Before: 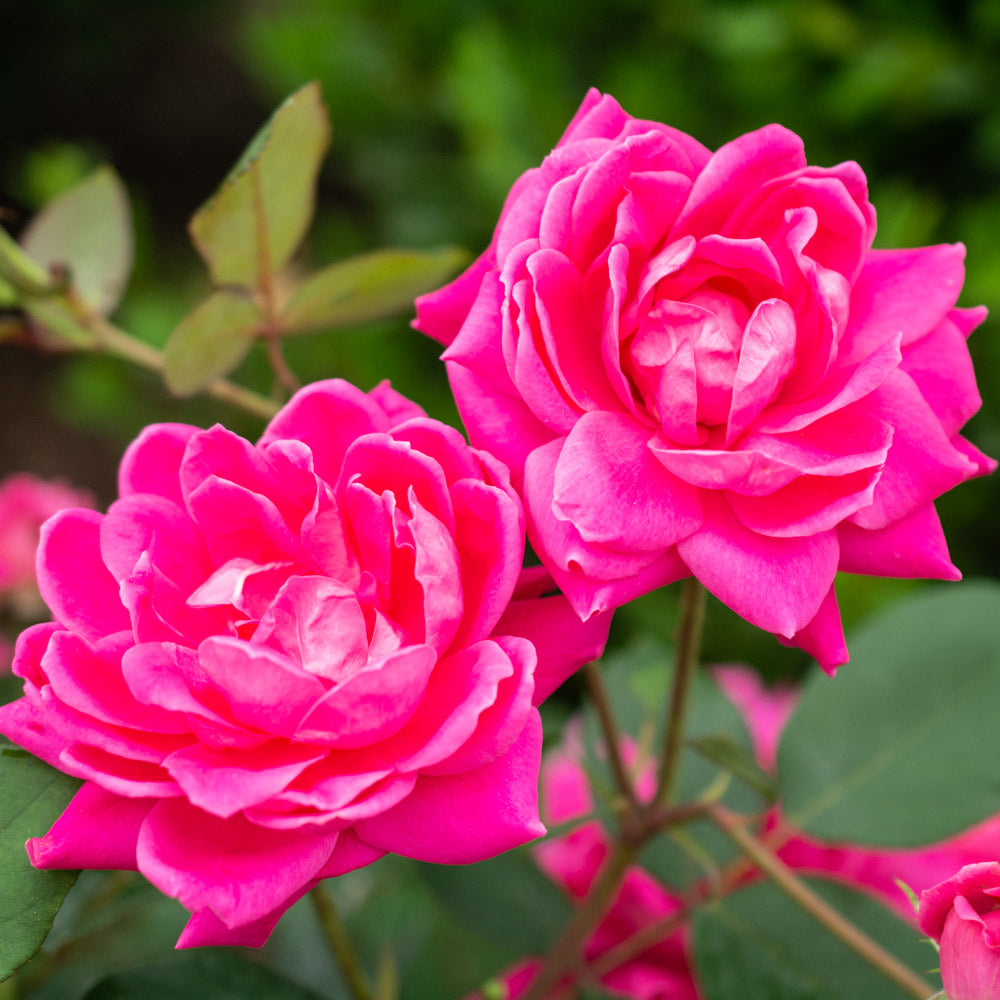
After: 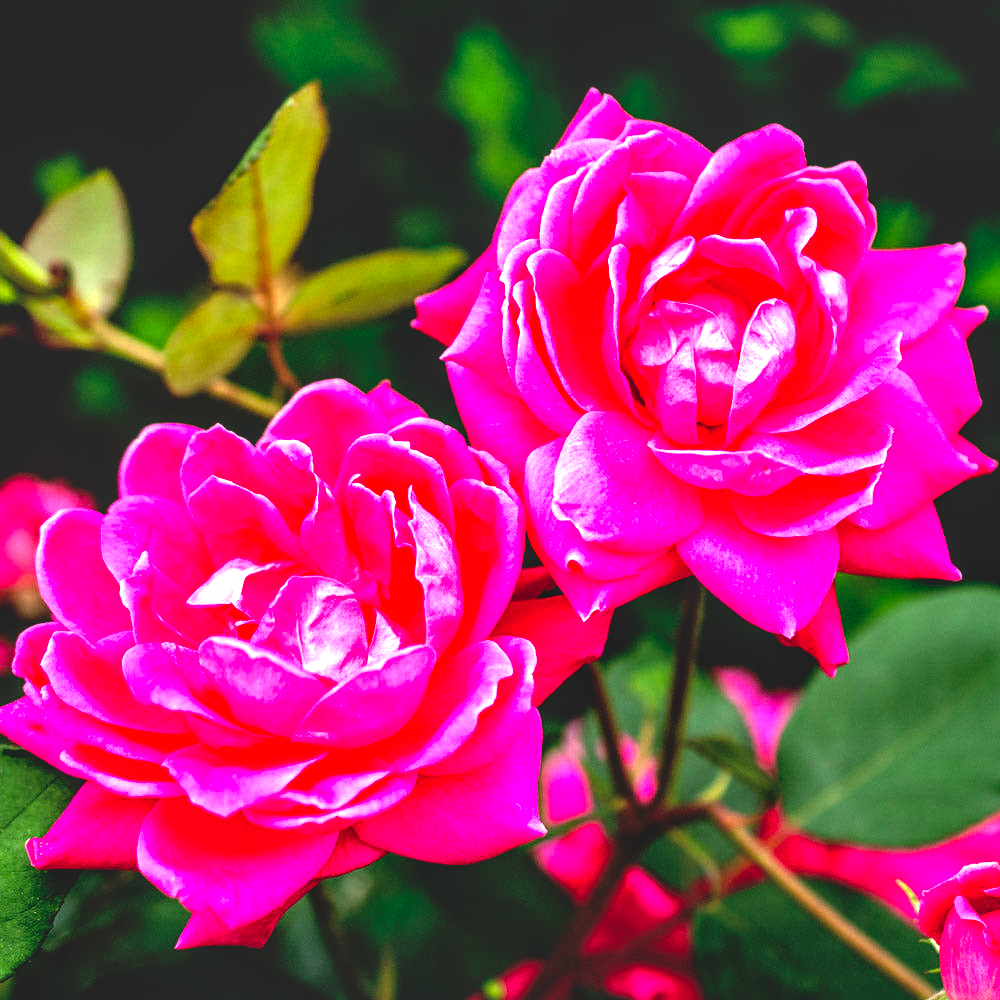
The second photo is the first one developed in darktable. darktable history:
sharpen: on, module defaults
exposure: black level correction 0.035, exposure 0.9 EV, compensate highlight preservation false
base curve: curves: ch0 [(0, 0.02) (0.083, 0.036) (1, 1)], preserve colors none
local contrast: detail 130%
